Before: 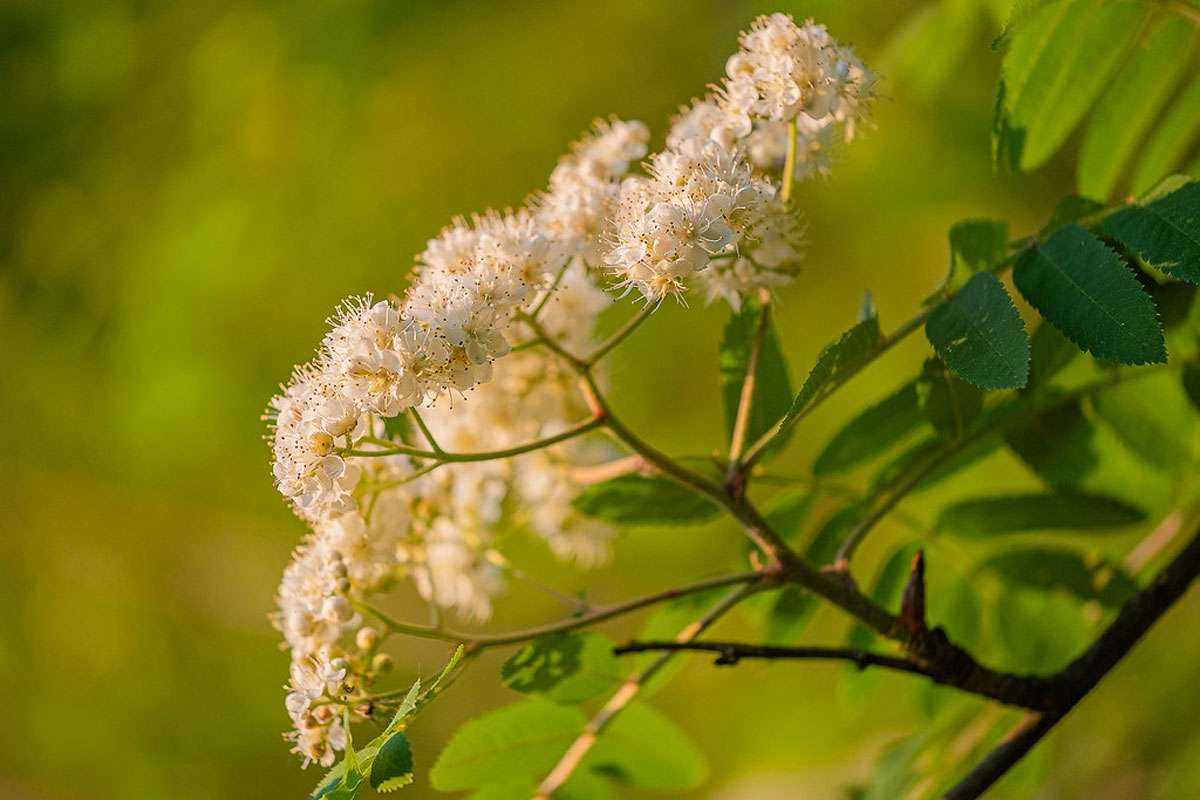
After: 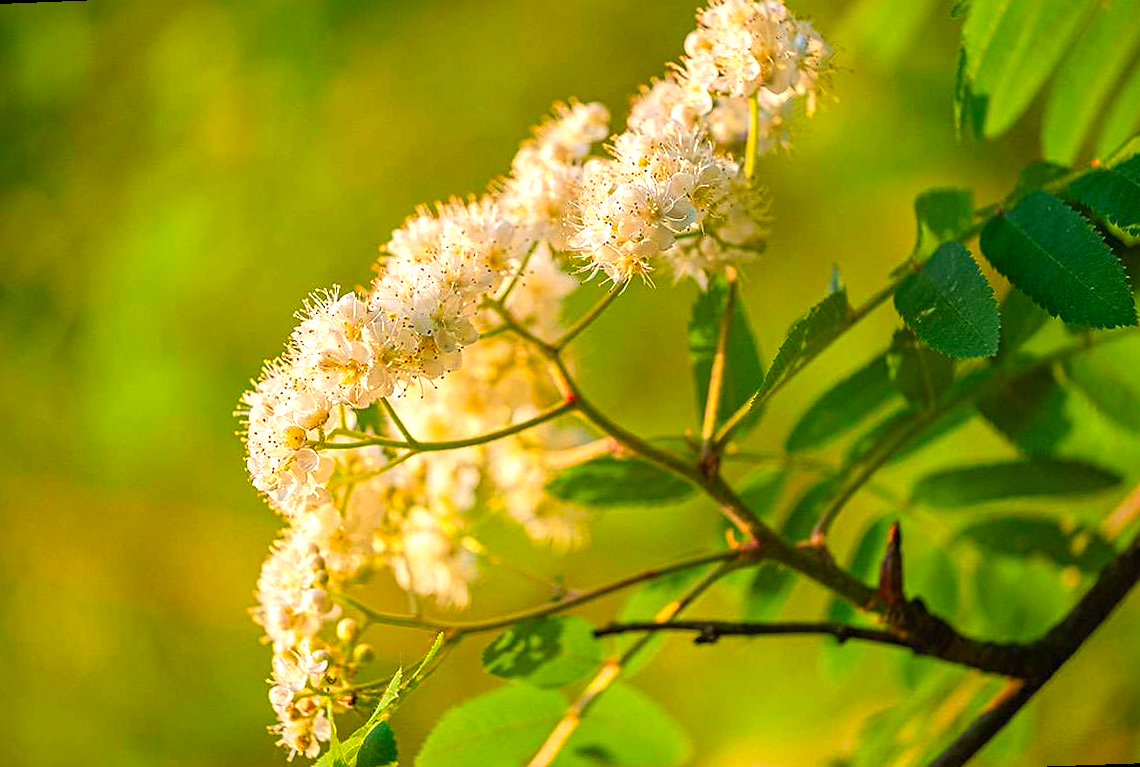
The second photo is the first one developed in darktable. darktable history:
rotate and perspective: rotation -2.12°, lens shift (vertical) 0.009, lens shift (horizontal) -0.008, automatic cropping original format, crop left 0.036, crop right 0.964, crop top 0.05, crop bottom 0.959
sharpen: amount 0.2
exposure: black level correction 0, exposure 0.7 EV, compensate exposure bias true, compensate highlight preservation false
contrast brightness saturation: brightness -0.02, saturation 0.35
